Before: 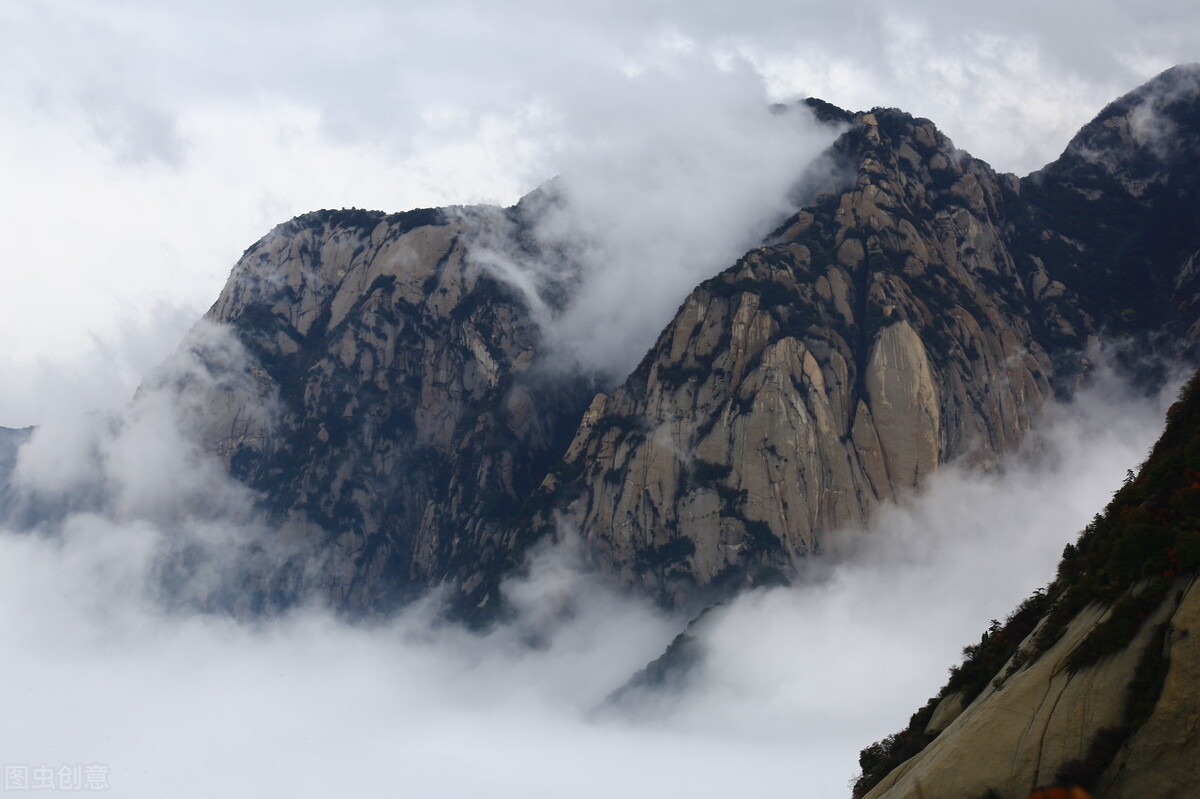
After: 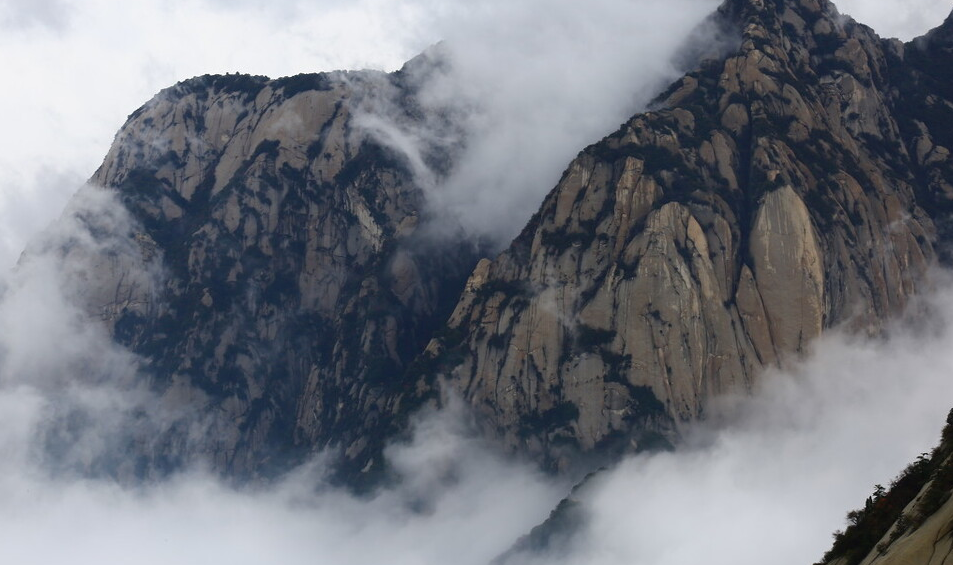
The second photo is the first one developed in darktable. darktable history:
exposure: compensate highlight preservation false
crop: left 9.712%, top 16.928%, right 10.845%, bottom 12.332%
